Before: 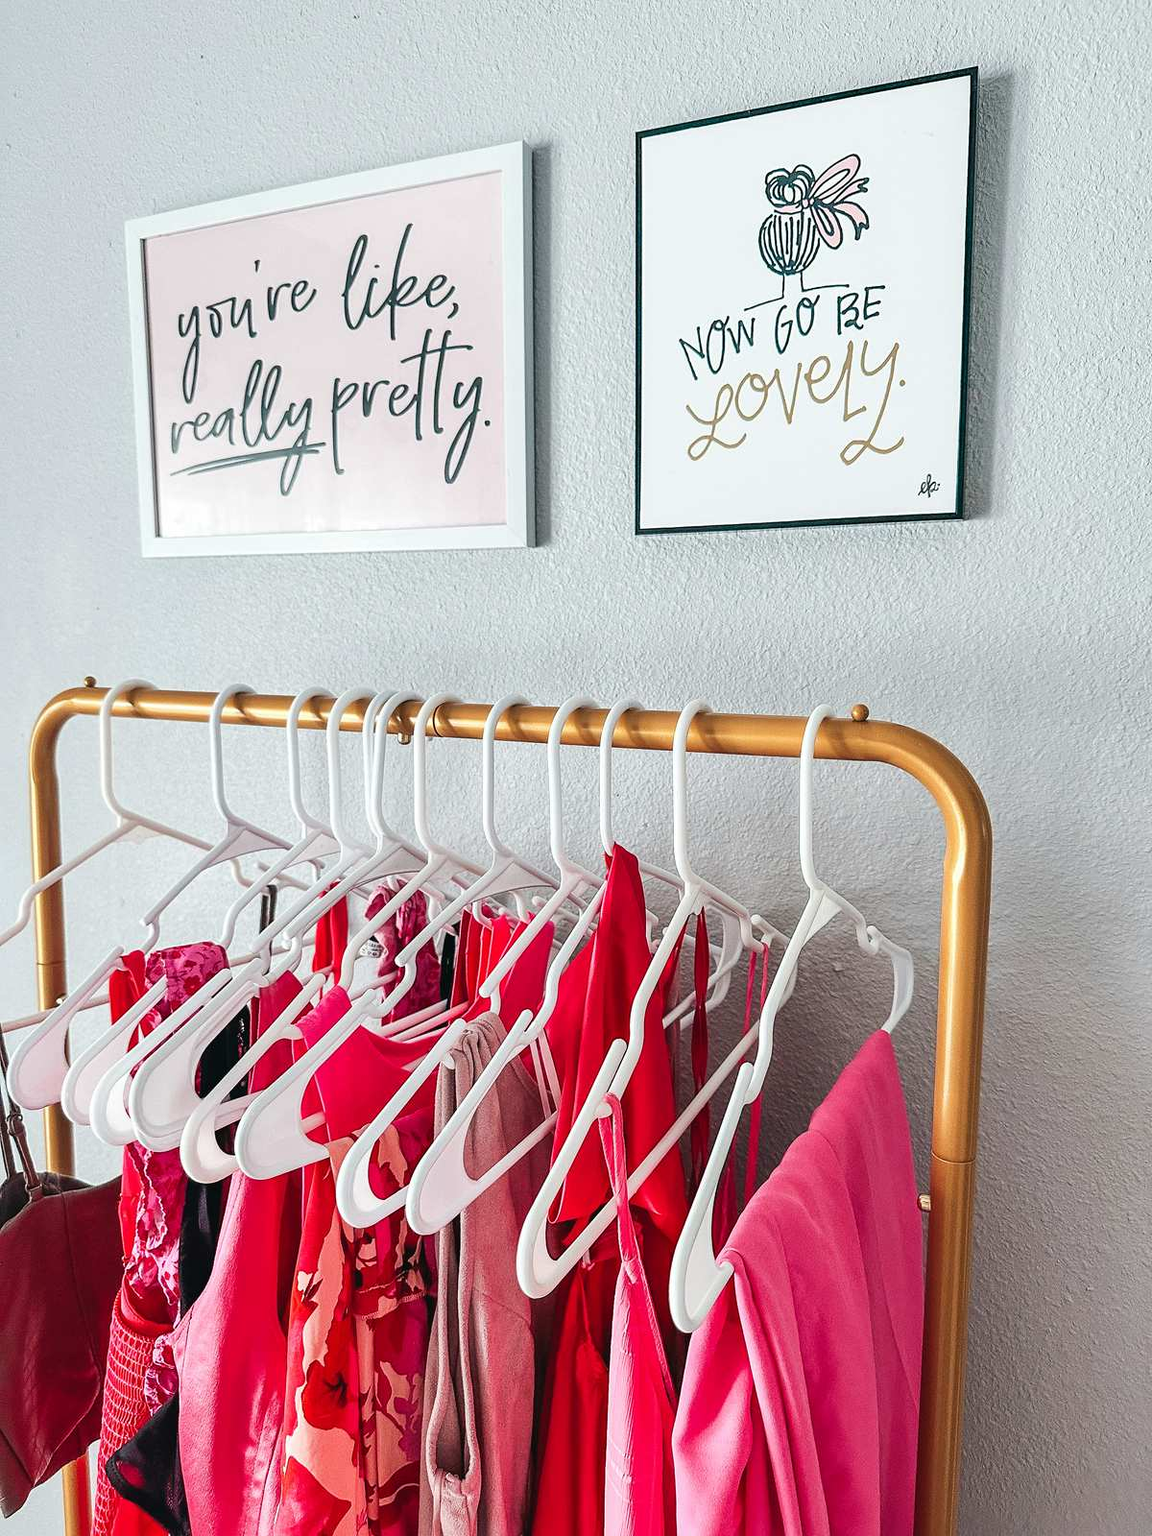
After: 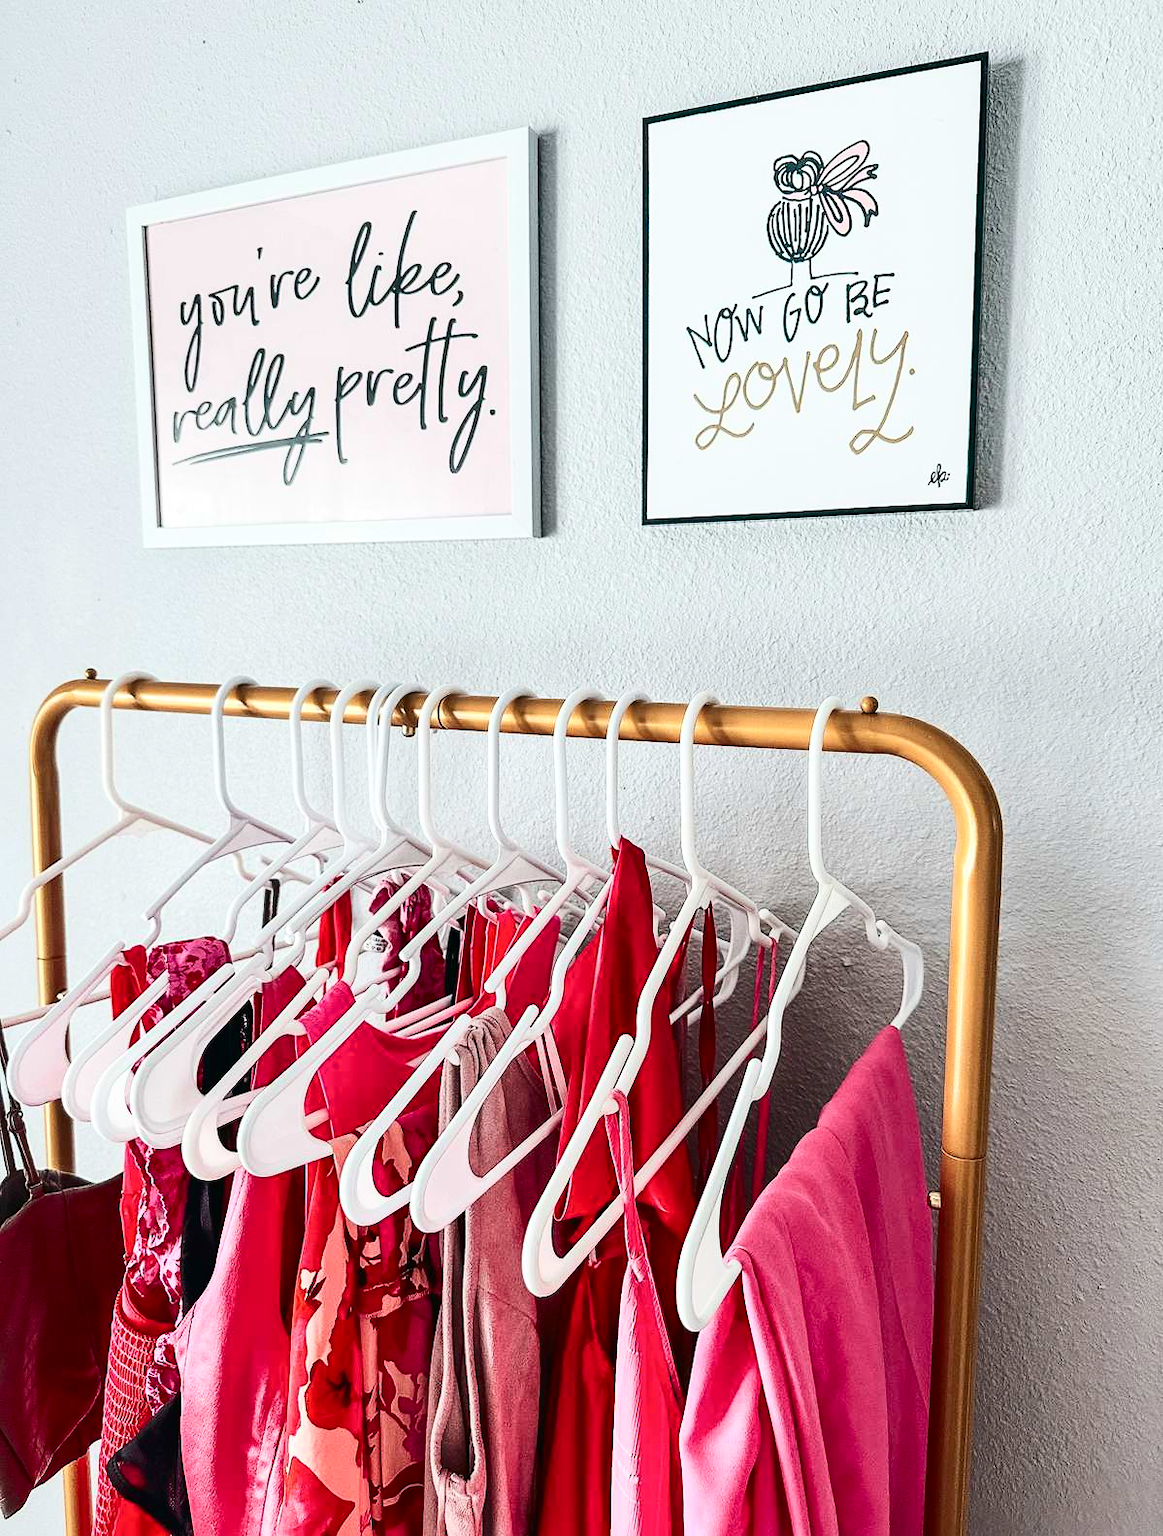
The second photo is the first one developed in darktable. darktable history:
crop: top 1.049%, right 0.001%
contrast brightness saturation: contrast 0.28
